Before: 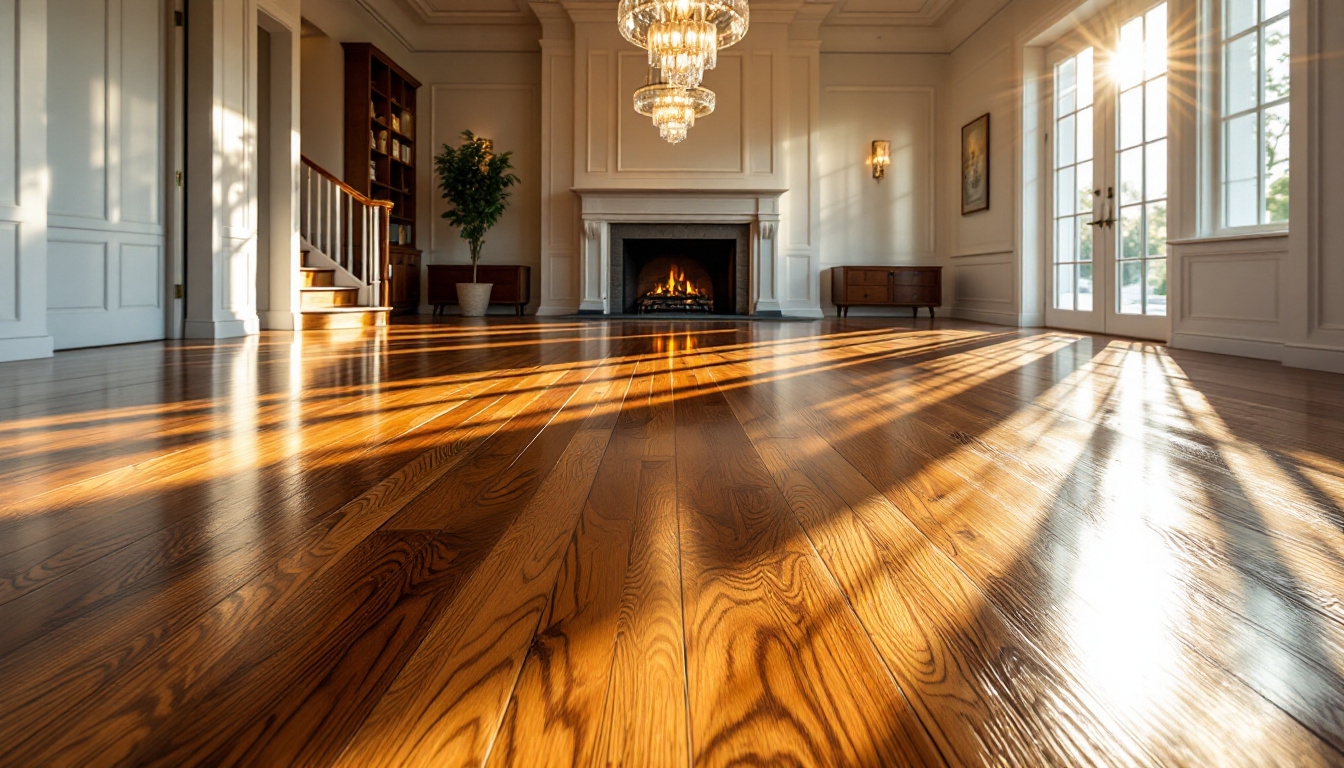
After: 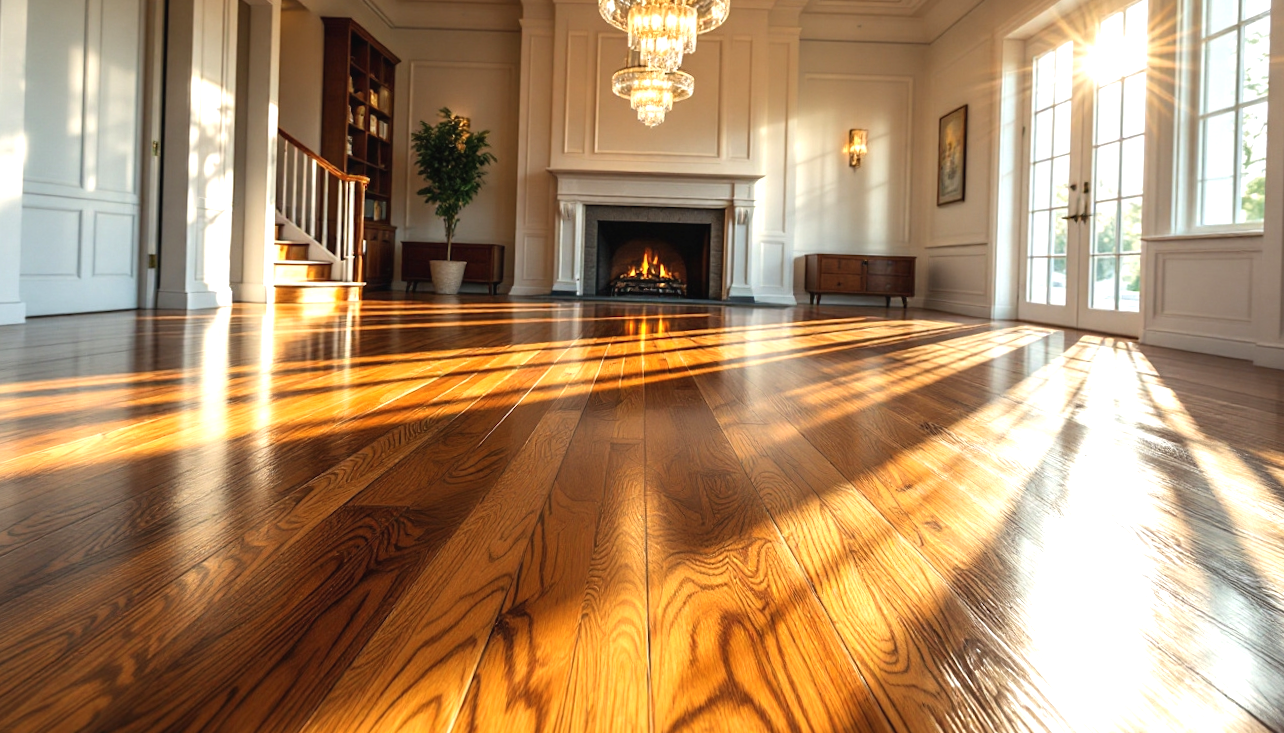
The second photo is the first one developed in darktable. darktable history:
crop and rotate: angle -1.54°
exposure: black level correction -0.002, exposure 0.536 EV, compensate highlight preservation false
